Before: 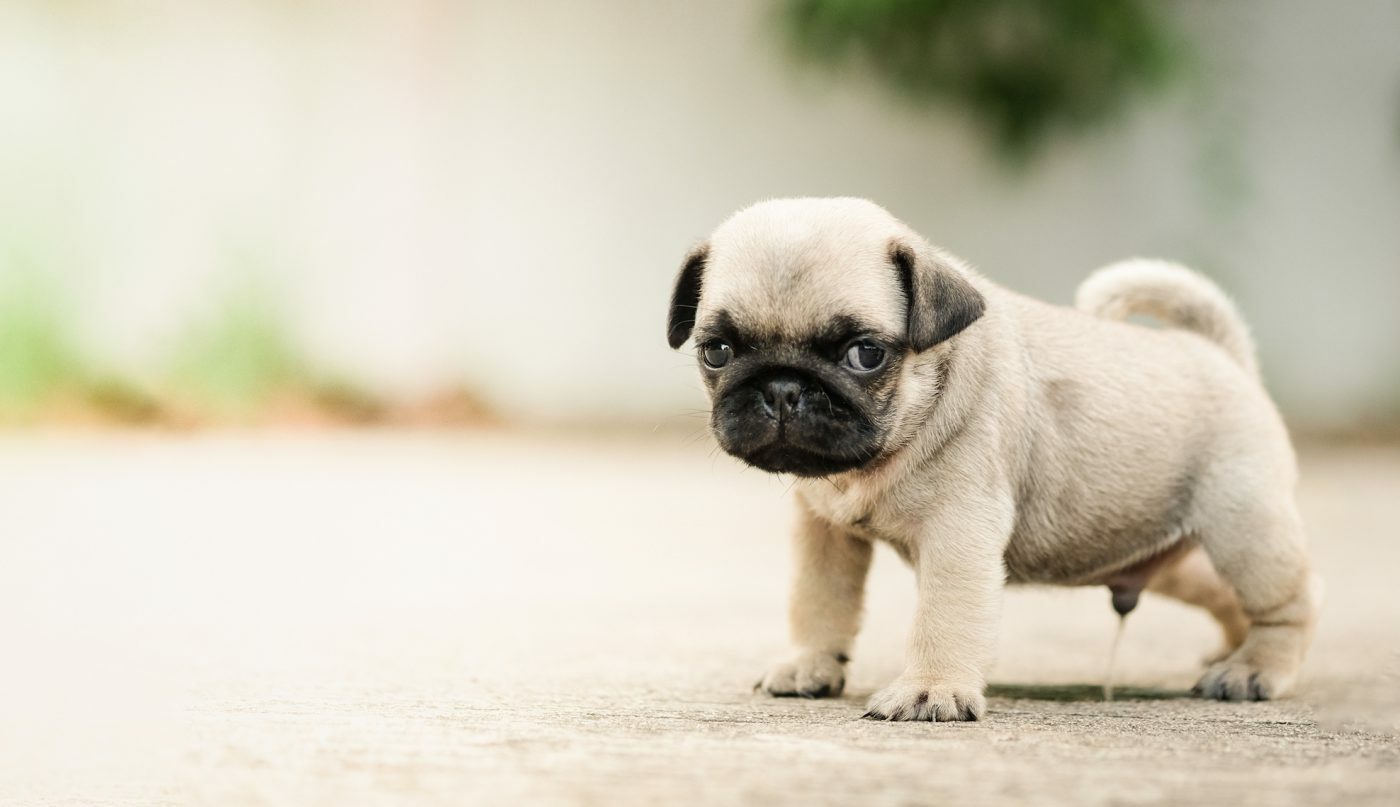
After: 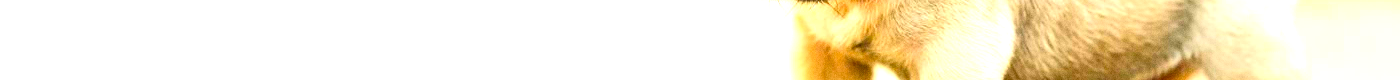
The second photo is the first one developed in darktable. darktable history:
crop and rotate: top 59.084%, bottom 30.916%
color correction: saturation 2.15
exposure: exposure 1 EV, compensate highlight preservation false
grain: coarseness 0.09 ISO
